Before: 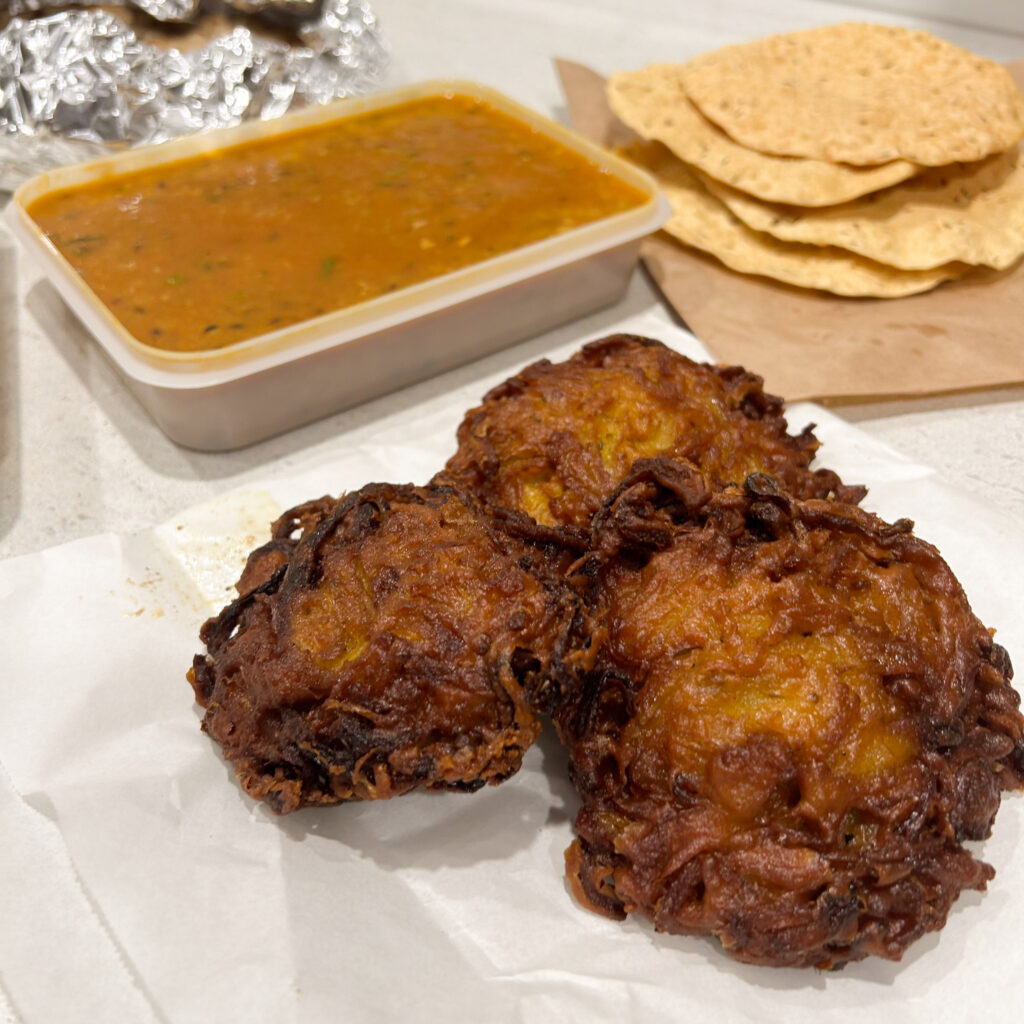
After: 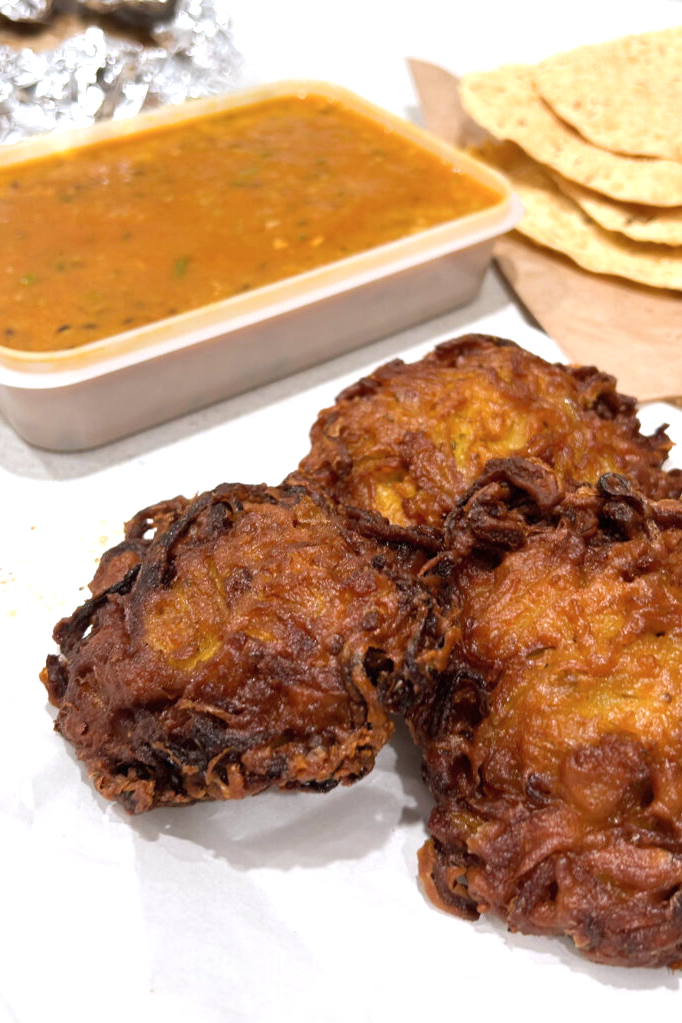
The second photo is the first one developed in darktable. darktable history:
color correction: highlights a* -0.772, highlights b* -8.92
crop and rotate: left 14.385%, right 18.948%
exposure: black level correction 0, exposure 0.6 EV, compensate highlight preservation false
